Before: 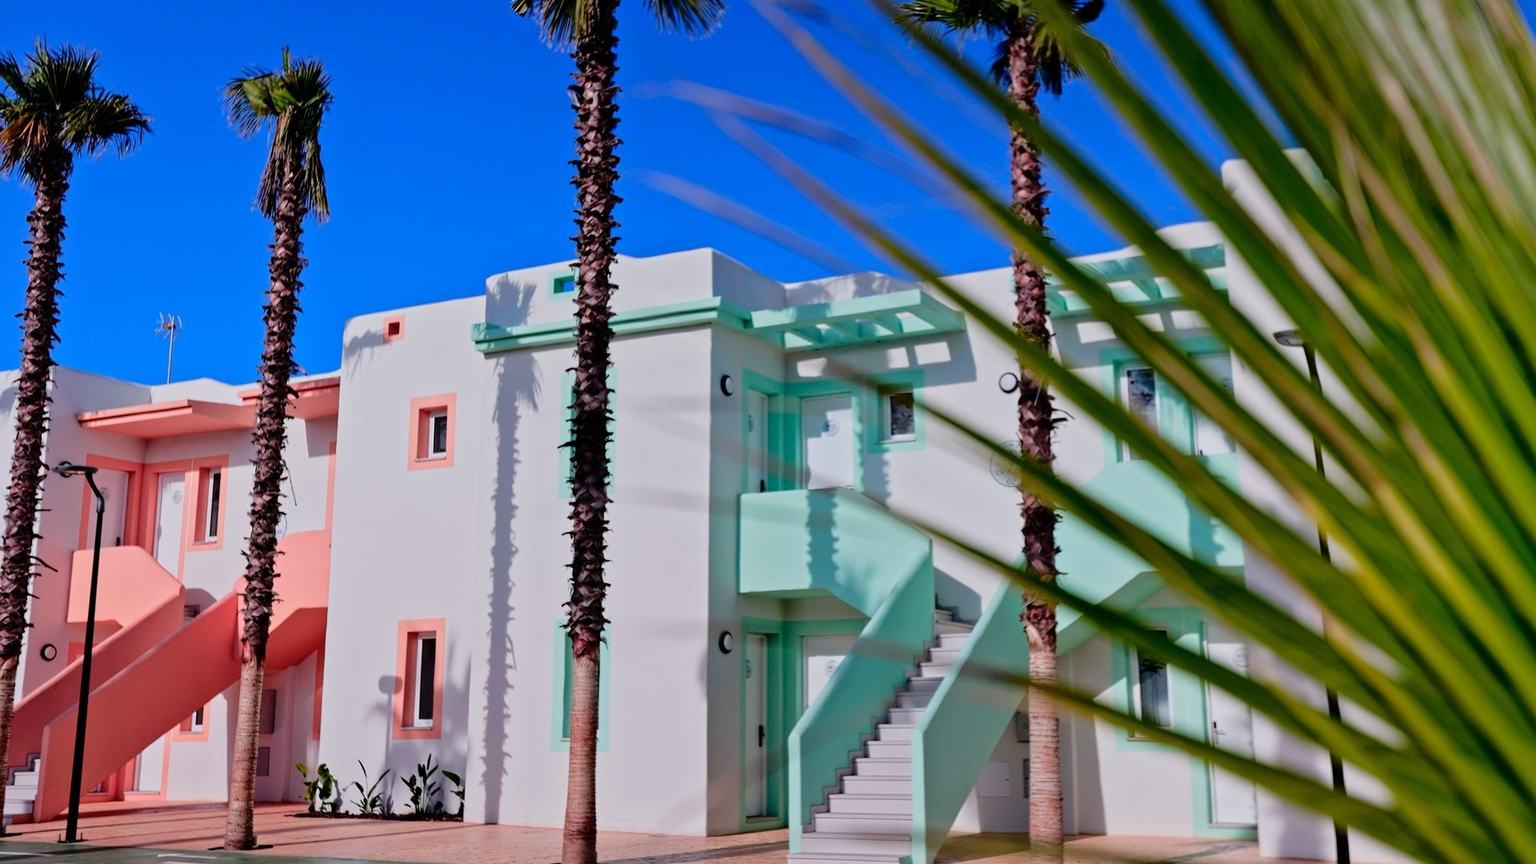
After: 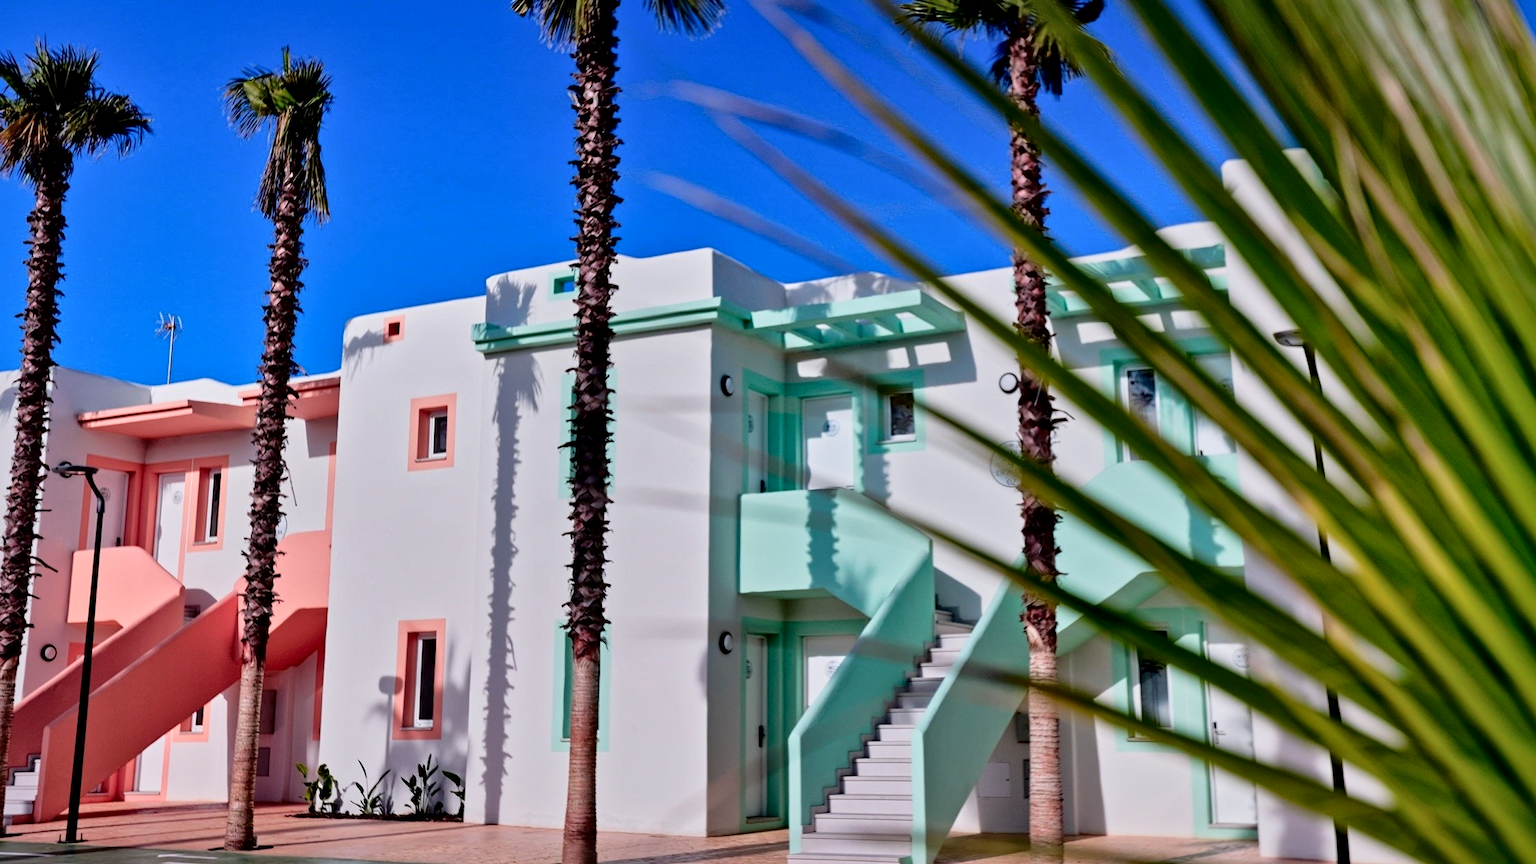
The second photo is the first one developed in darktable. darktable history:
local contrast: mode bilateral grid, contrast 26, coarseness 61, detail 152%, midtone range 0.2
